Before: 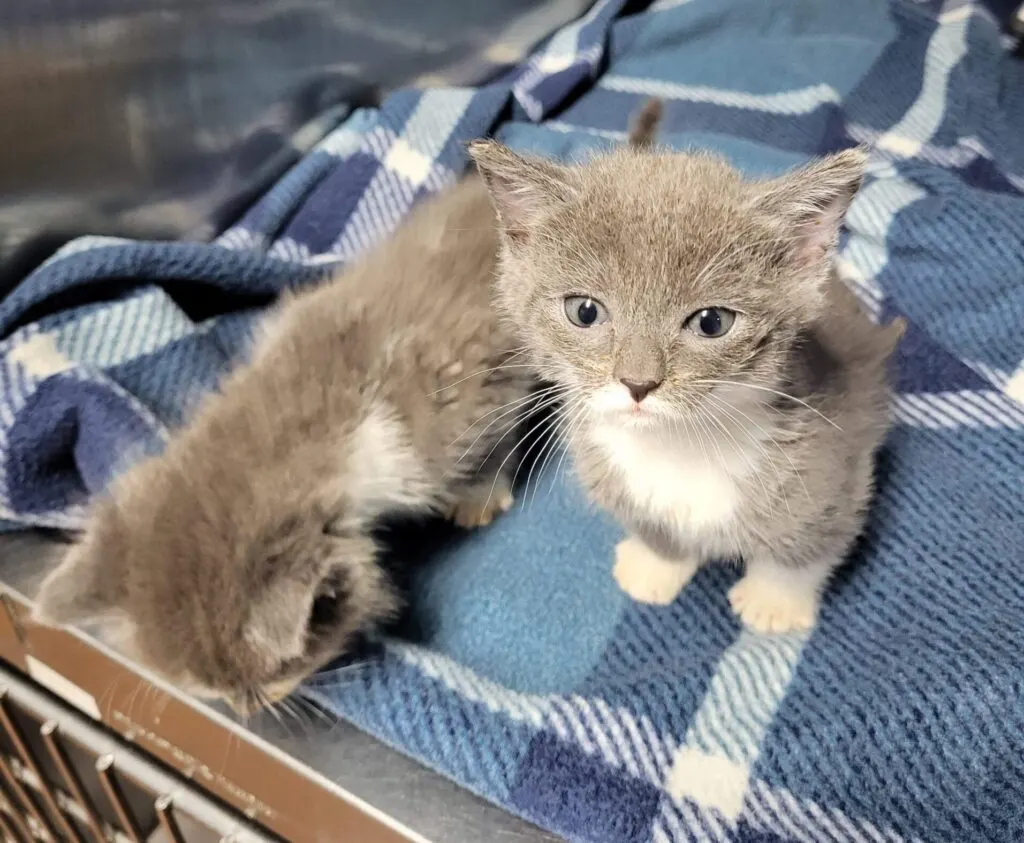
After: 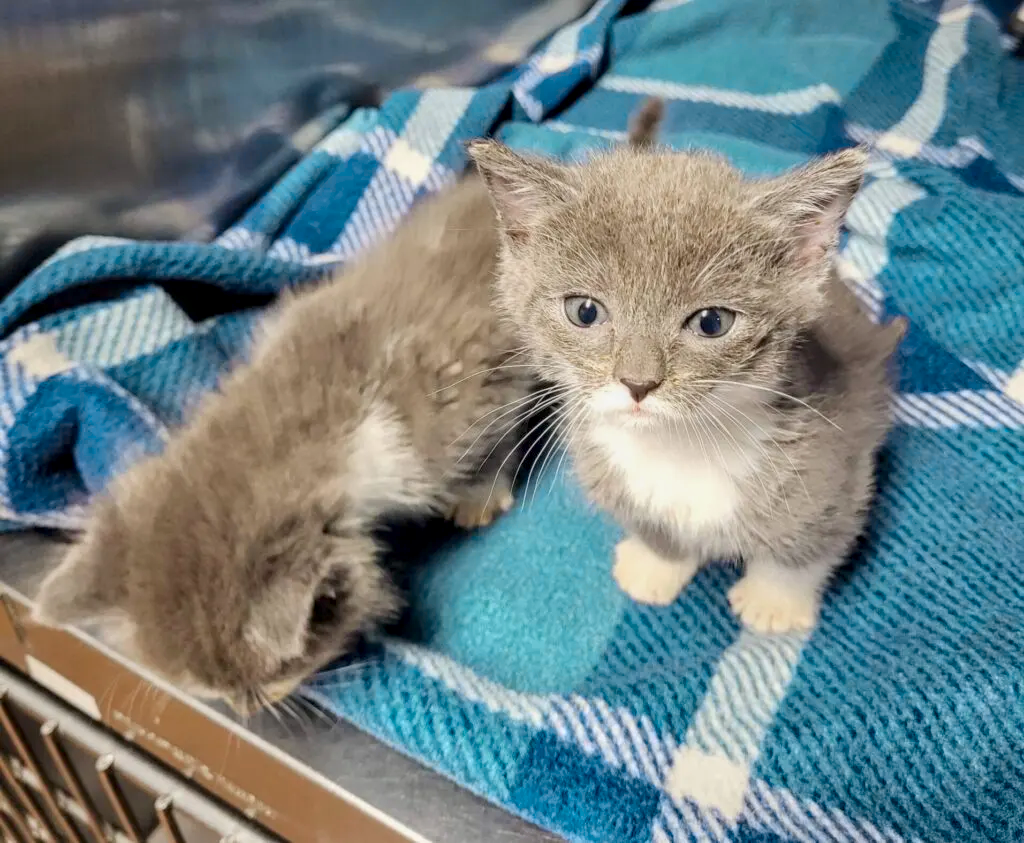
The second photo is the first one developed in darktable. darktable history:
color balance rgb: contrast -10%
color zones: curves: ch0 [(0.254, 0.492) (0.724, 0.62)]; ch1 [(0.25, 0.528) (0.719, 0.796)]; ch2 [(0, 0.472) (0.25, 0.5) (0.73, 0.184)]
local contrast: on, module defaults
